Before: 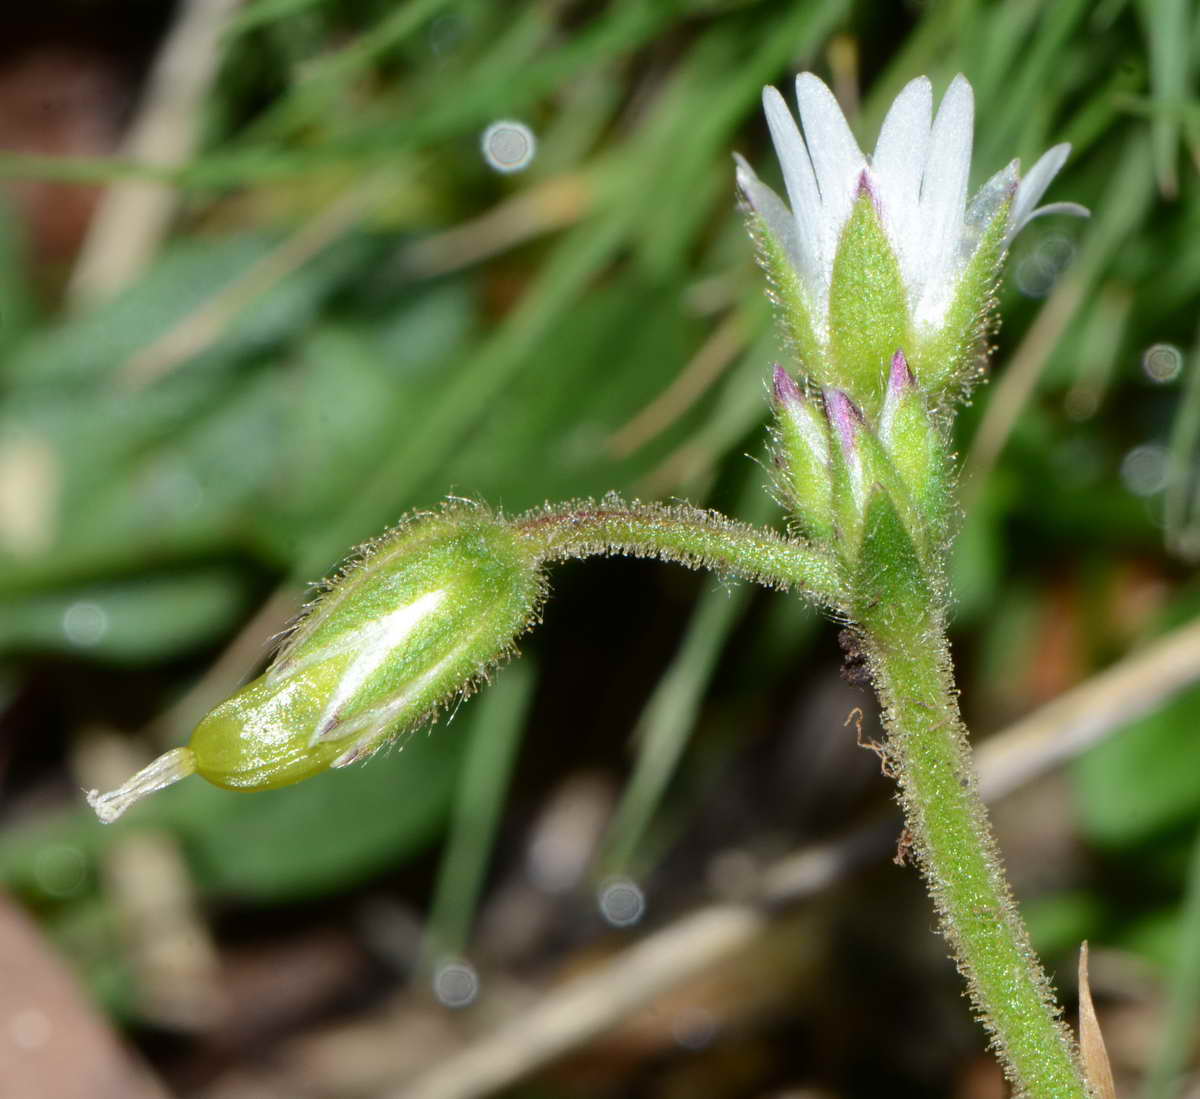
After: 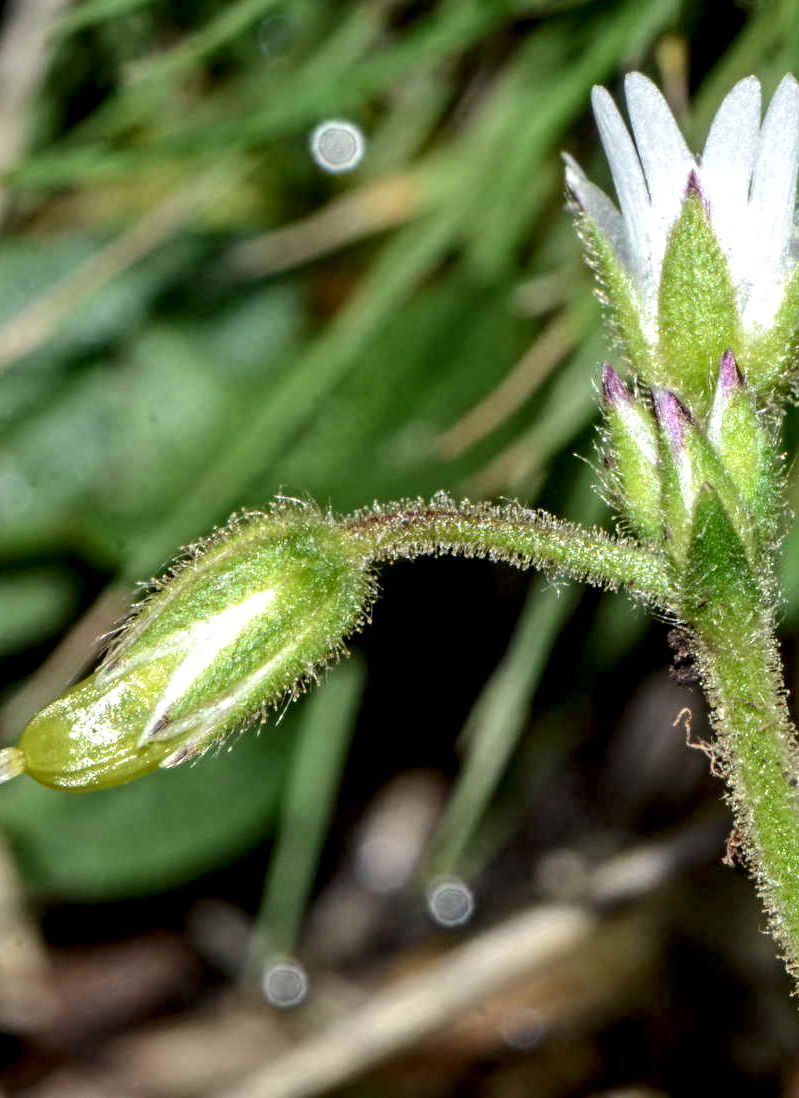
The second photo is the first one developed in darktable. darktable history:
local contrast: highlights 25%, detail 150%
contrast equalizer: y [[0.5, 0.5, 0.501, 0.63, 0.504, 0.5], [0.5 ×6], [0.5 ×6], [0 ×6], [0 ×6]]
crop and rotate: left 14.292%, right 19.041%
